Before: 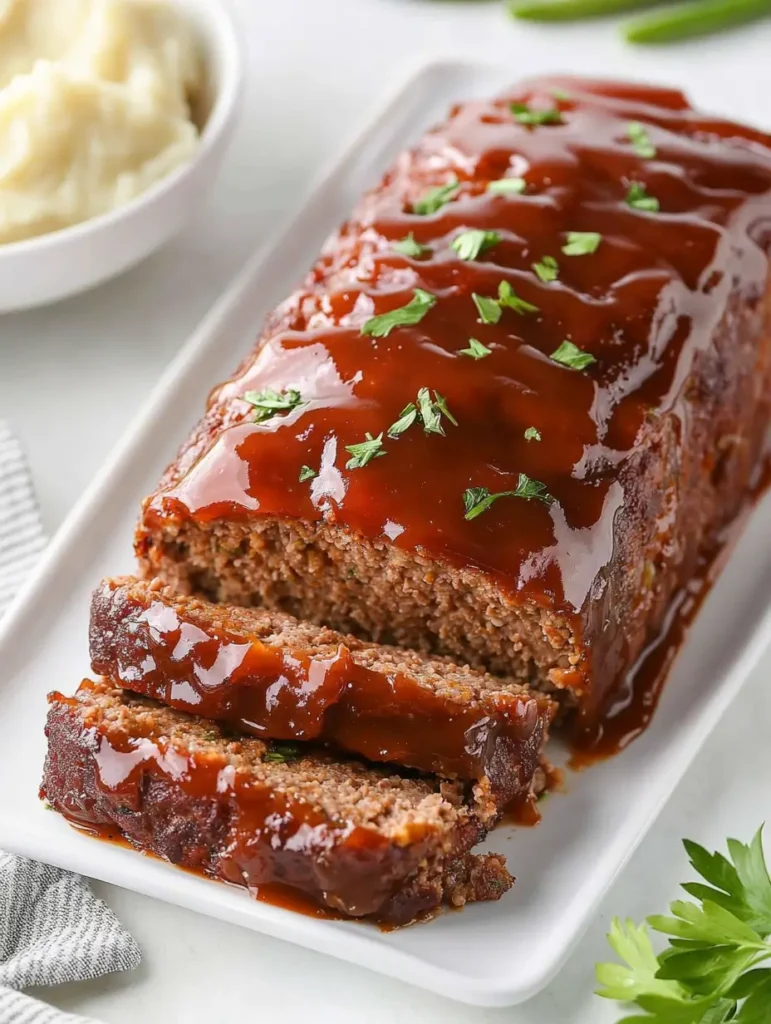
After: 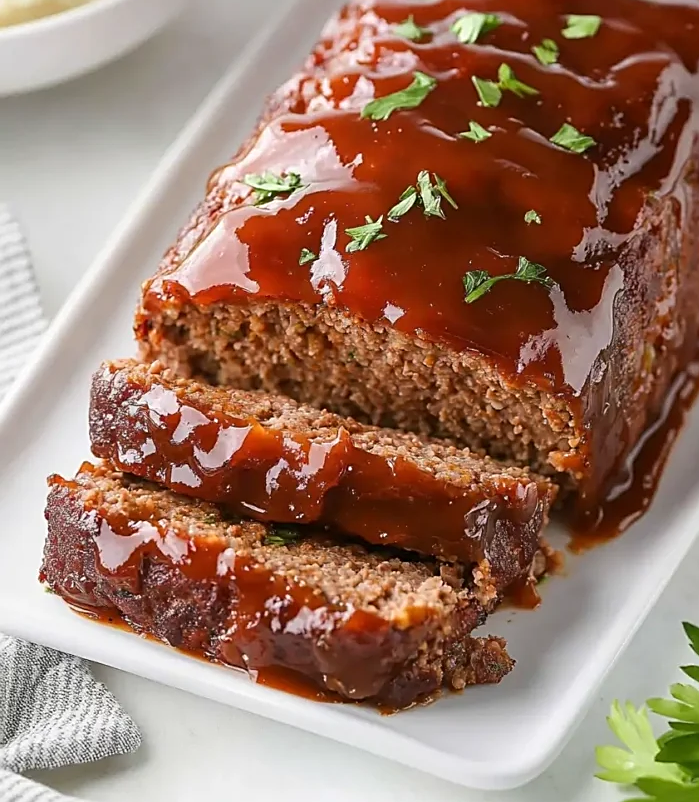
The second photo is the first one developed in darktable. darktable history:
crop: top 21.243%, right 9.323%, bottom 0.34%
sharpen: on, module defaults
